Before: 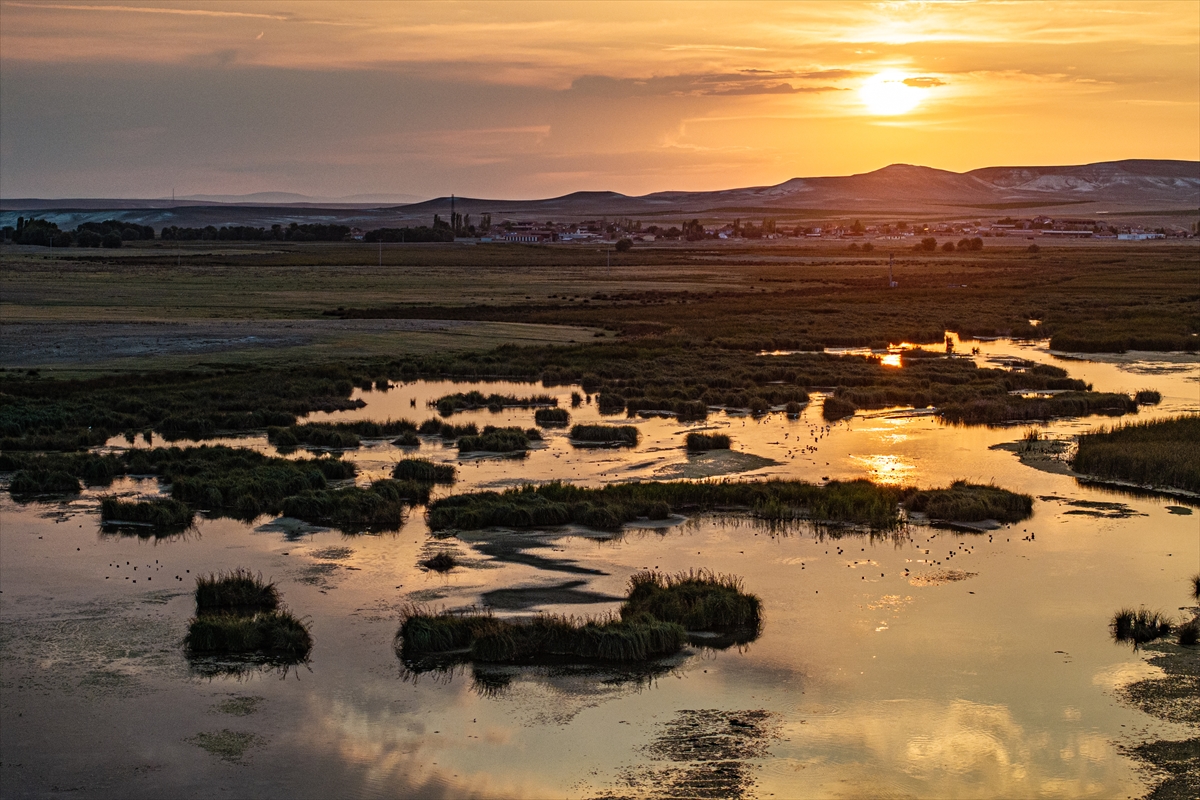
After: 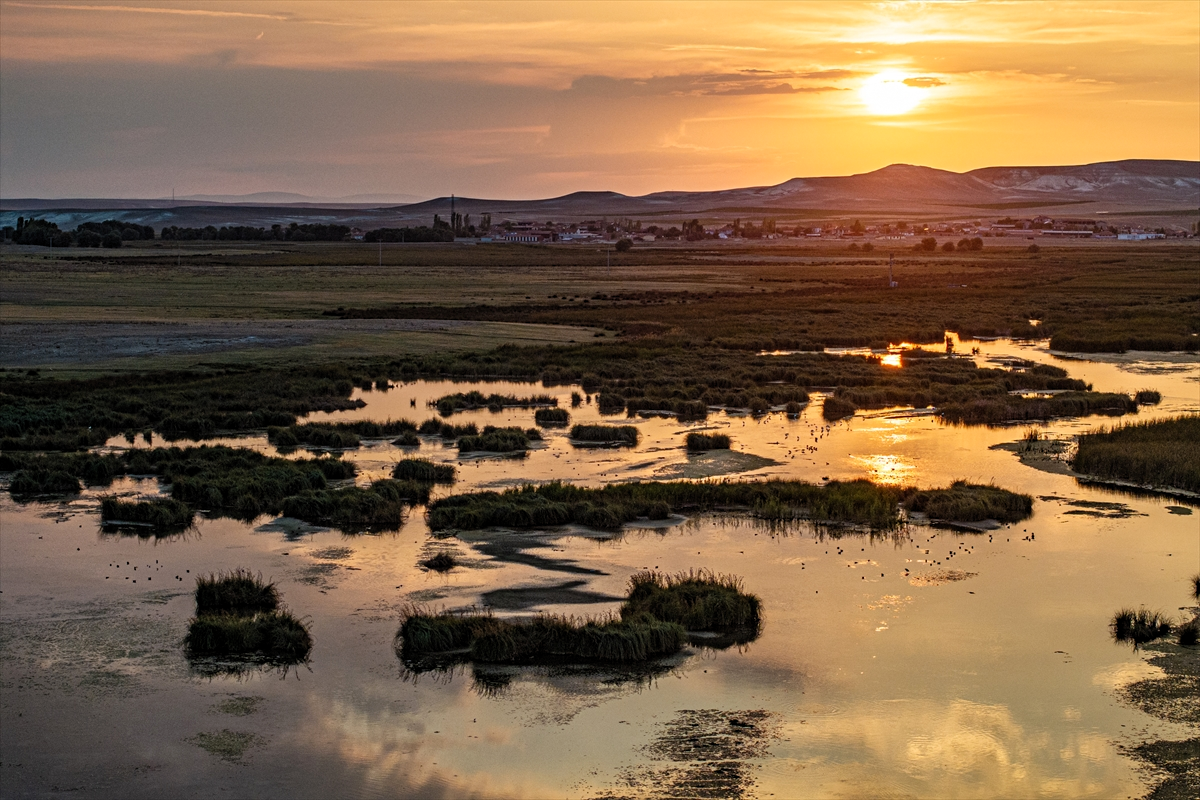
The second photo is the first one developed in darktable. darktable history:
levels: black 0.025%, levels [0.018, 0.493, 1]
